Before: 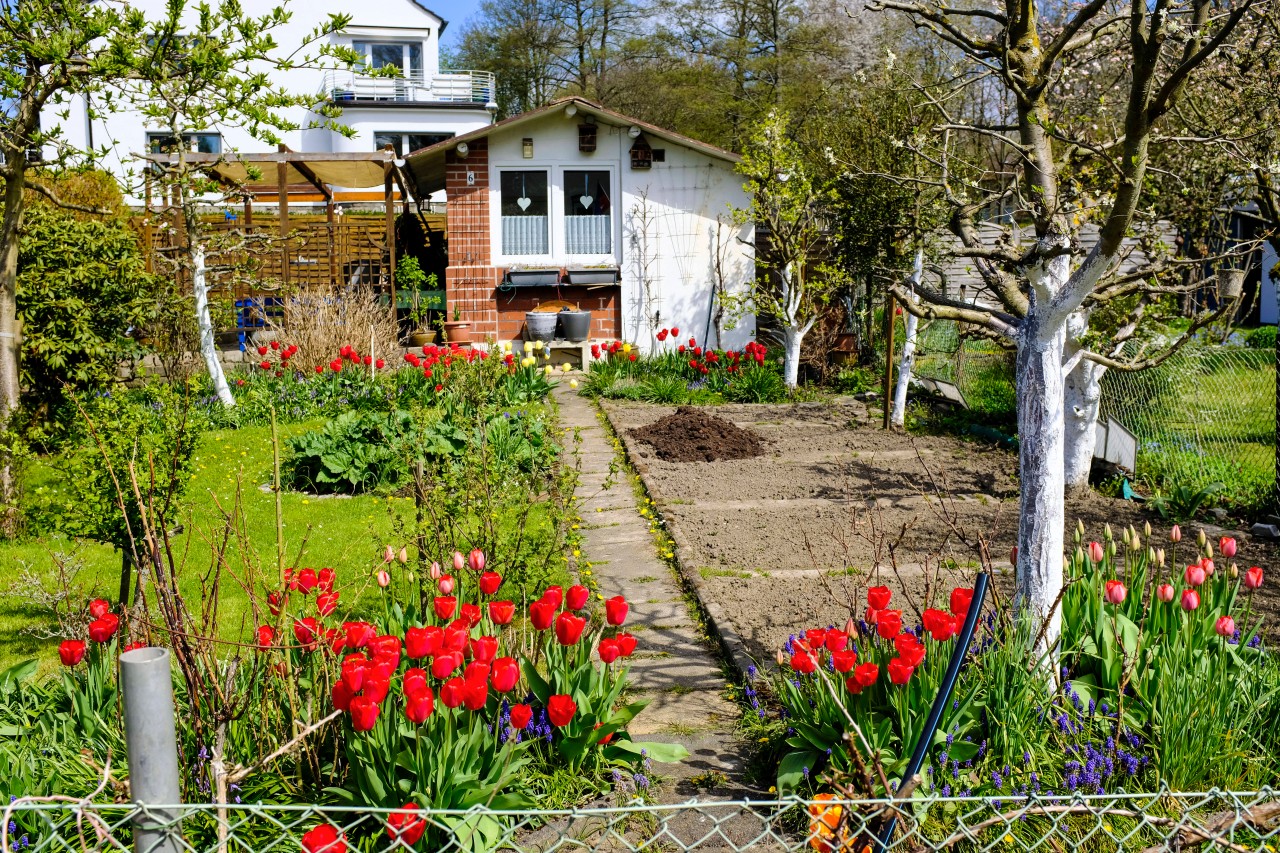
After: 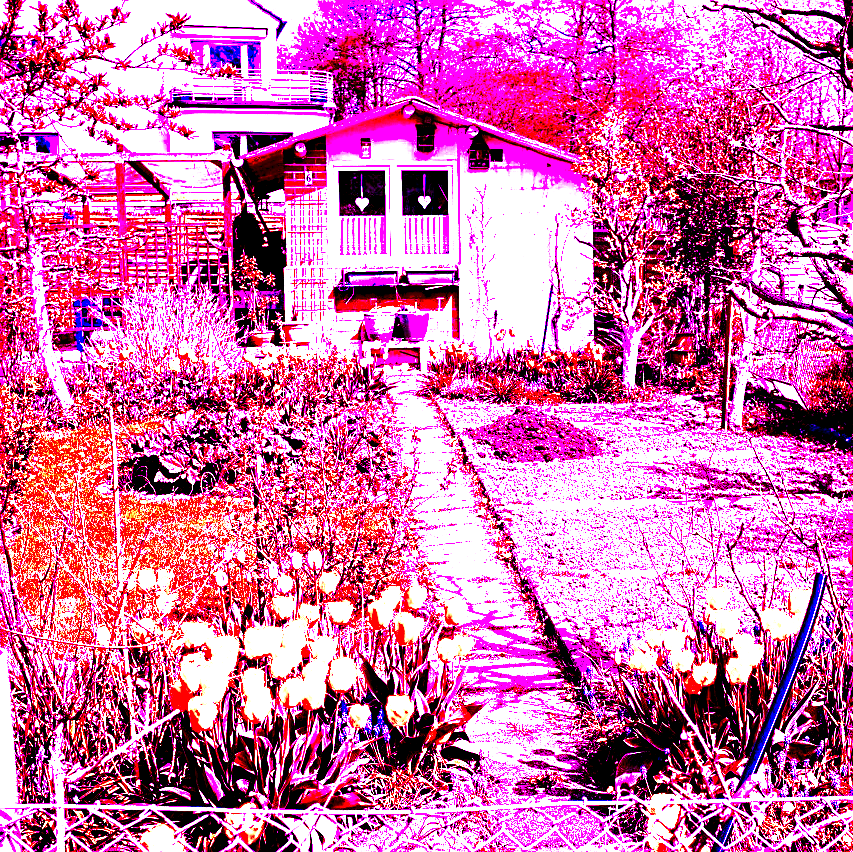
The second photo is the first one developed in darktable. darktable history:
sharpen: on, module defaults
local contrast: shadows 185%, detail 225%
white balance: red 8, blue 8
crop and rotate: left 12.673%, right 20.66%
